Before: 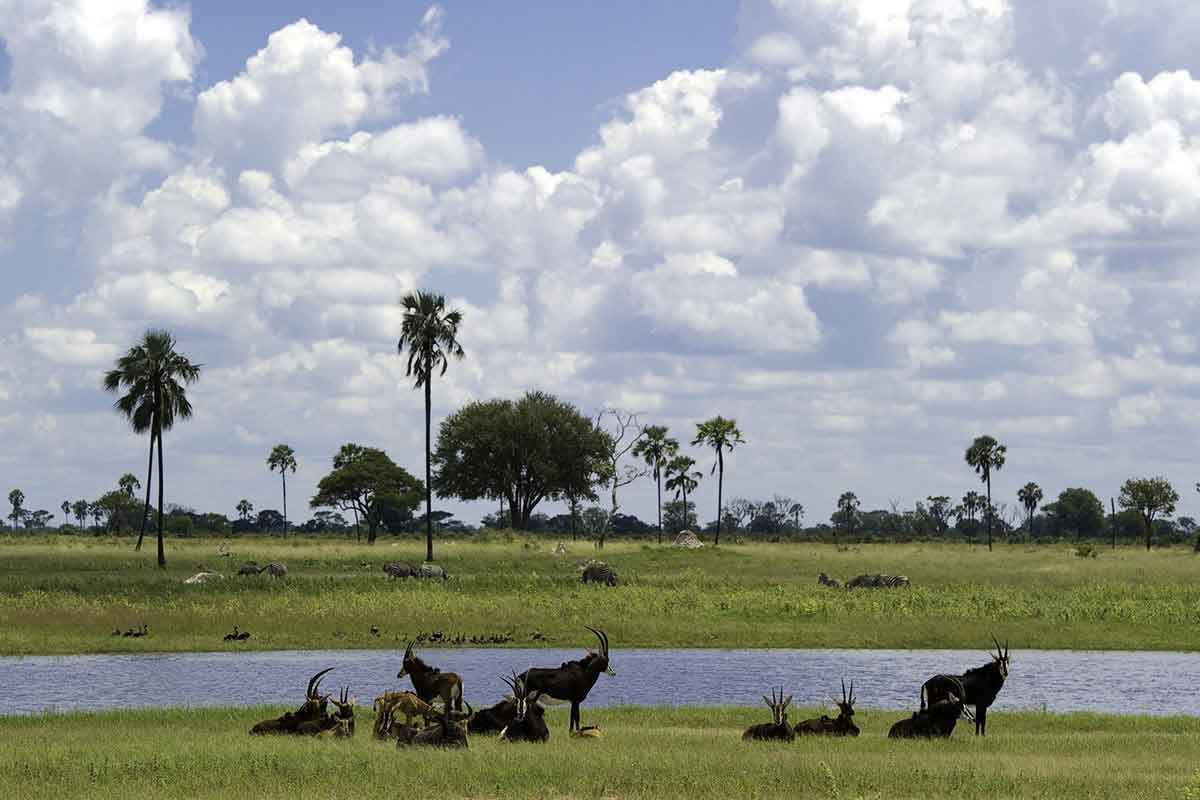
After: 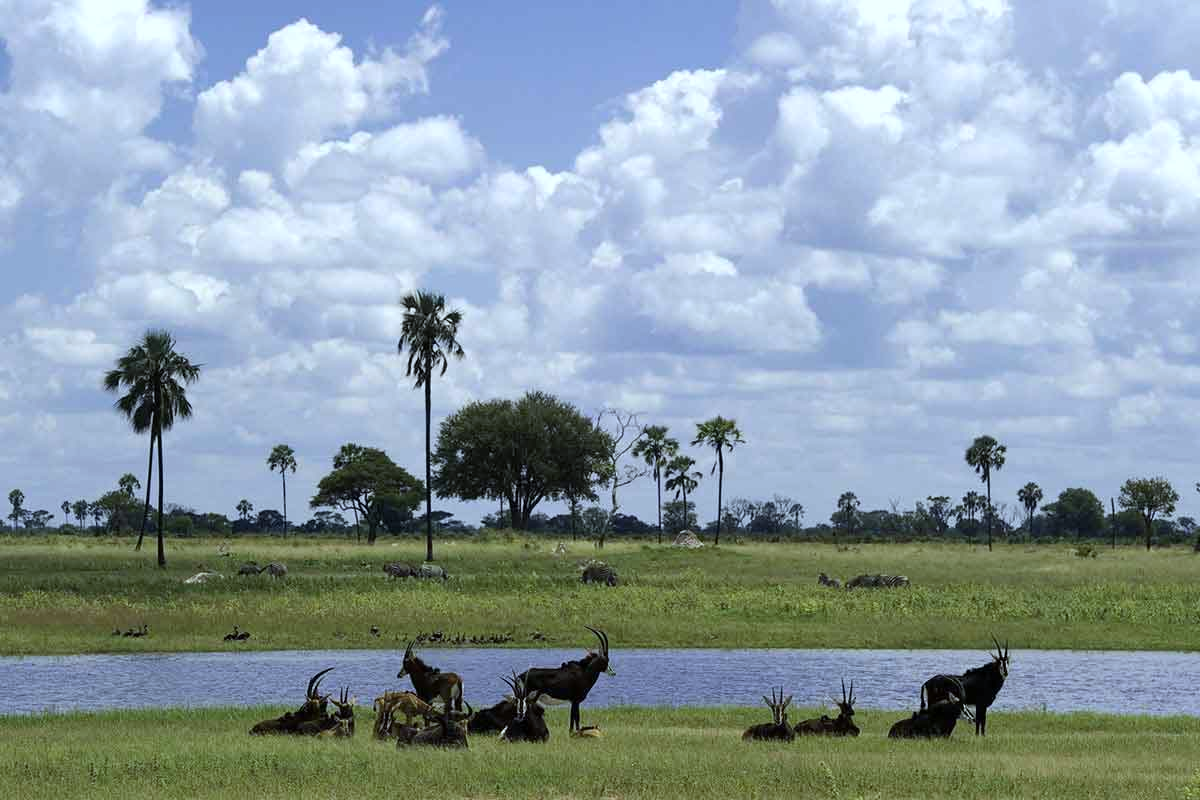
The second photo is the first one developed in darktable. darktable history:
color calibration: illuminant custom, x 0.368, y 0.373, temperature 4336.27 K
